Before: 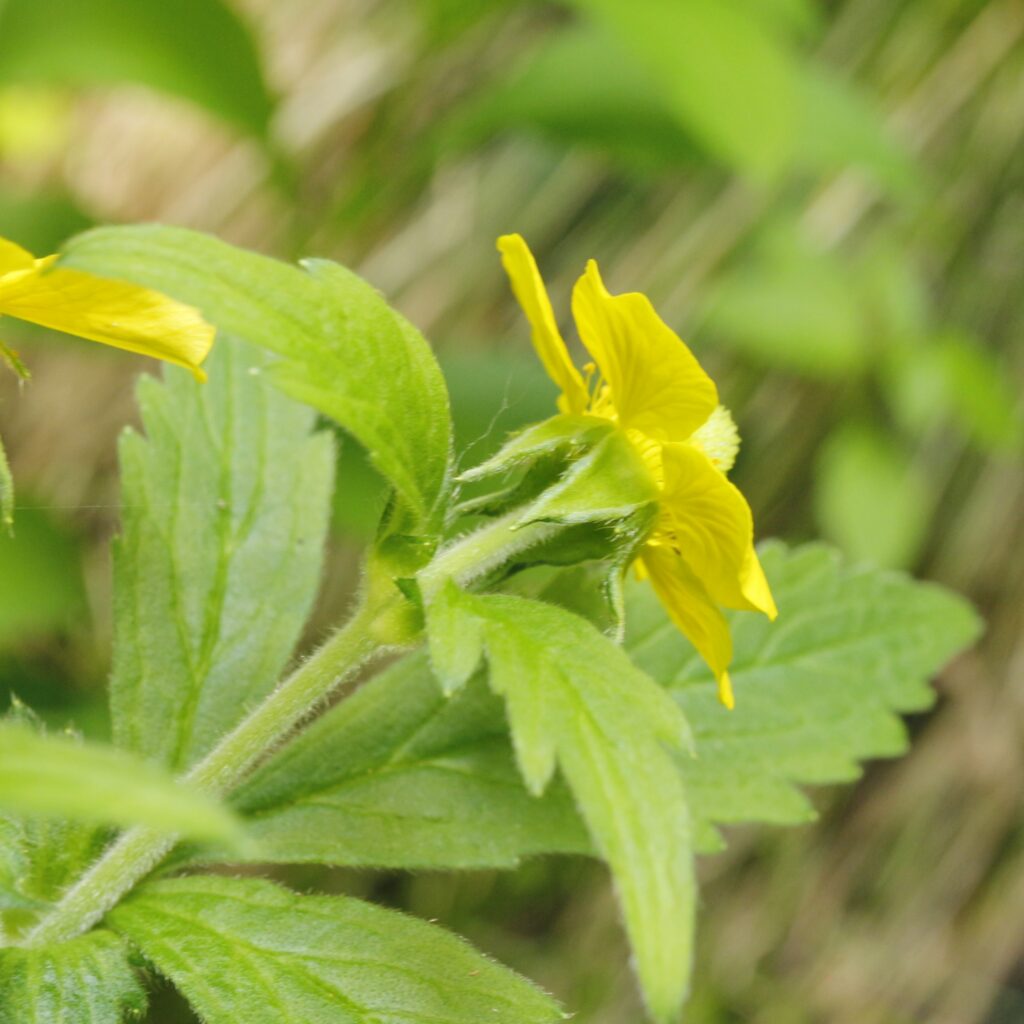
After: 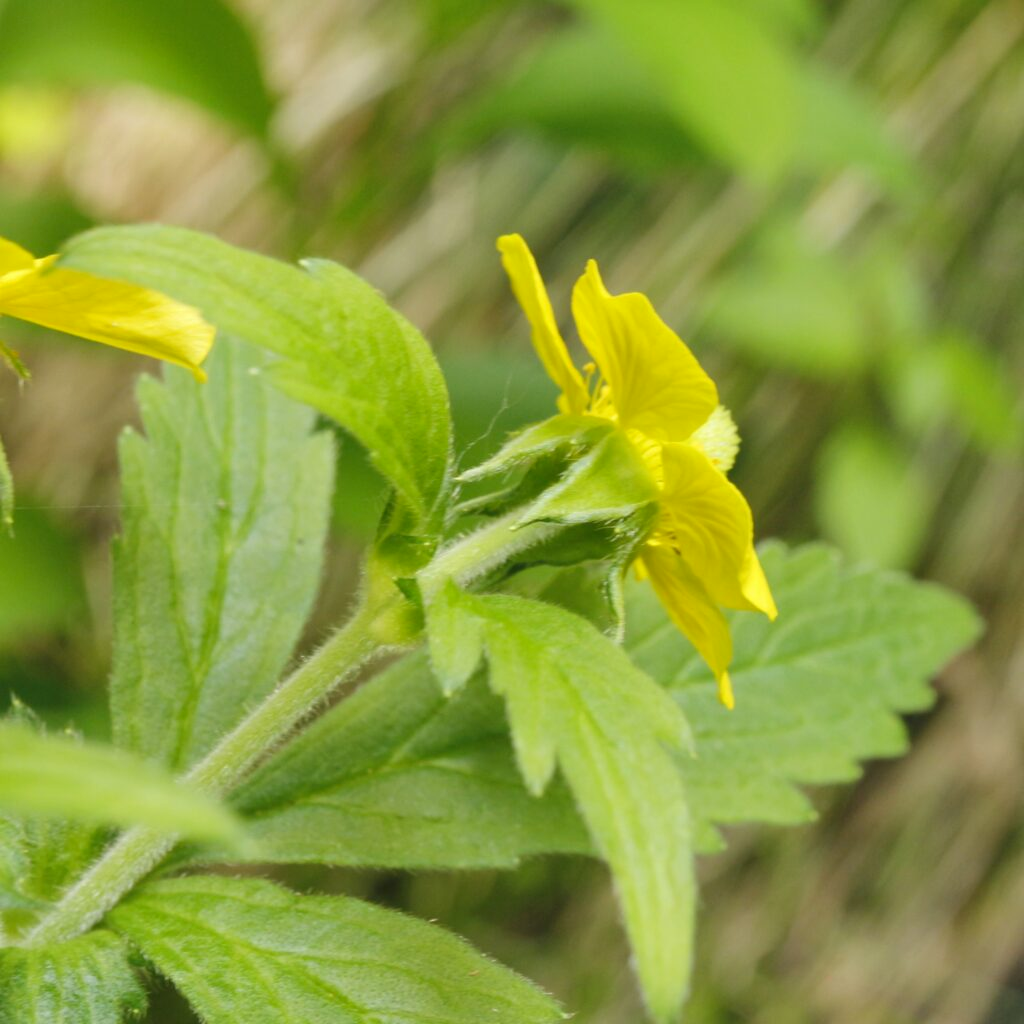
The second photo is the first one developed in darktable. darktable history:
shadows and highlights: radius 336.76, shadows 28.15, soften with gaussian
